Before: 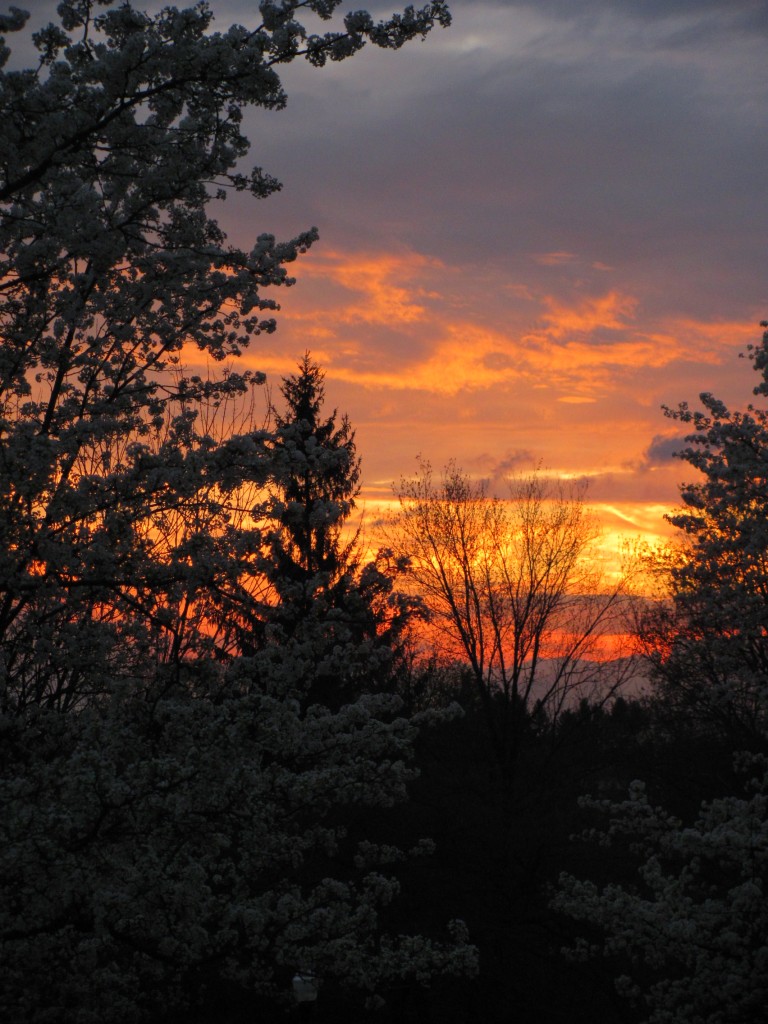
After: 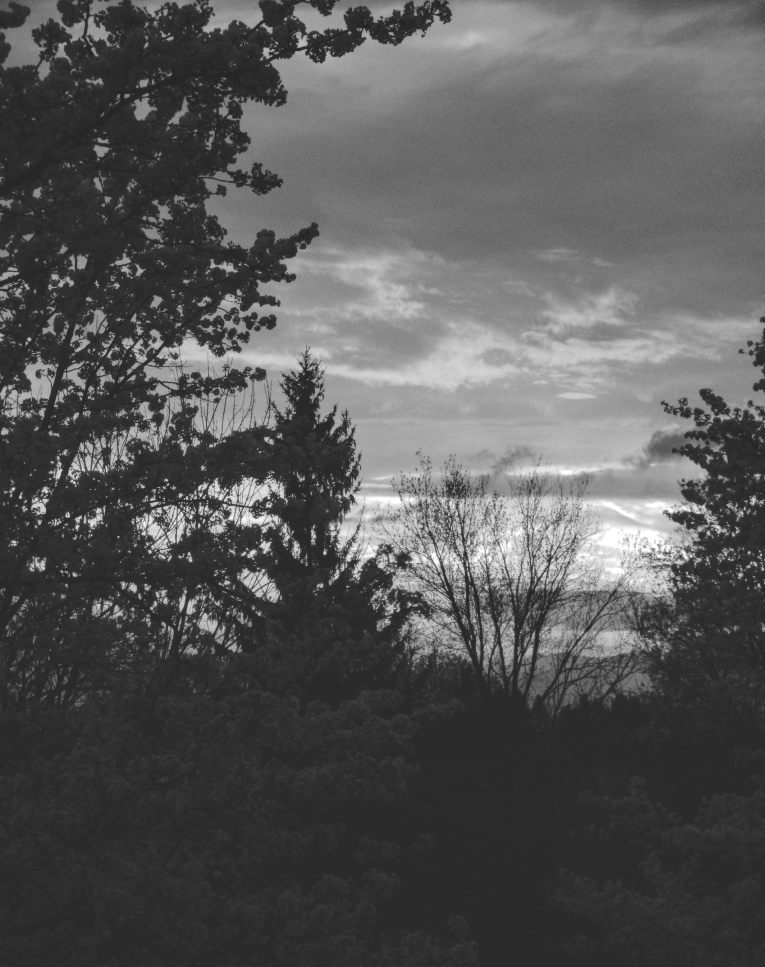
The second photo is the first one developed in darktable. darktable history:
base curve: curves: ch0 [(0, 0.024) (0.055, 0.065) (0.121, 0.166) (0.236, 0.319) (0.693, 0.726) (1, 1)], preserve colors none
crop: top 0.448%, right 0.264%, bottom 5.045%
contrast equalizer: octaves 7, y [[0.6 ×6], [0.55 ×6], [0 ×6], [0 ×6], [0 ×6]], mix 0.35
local contrast: on, module defaults
monochrome: a 32, b 64, size 2.3
